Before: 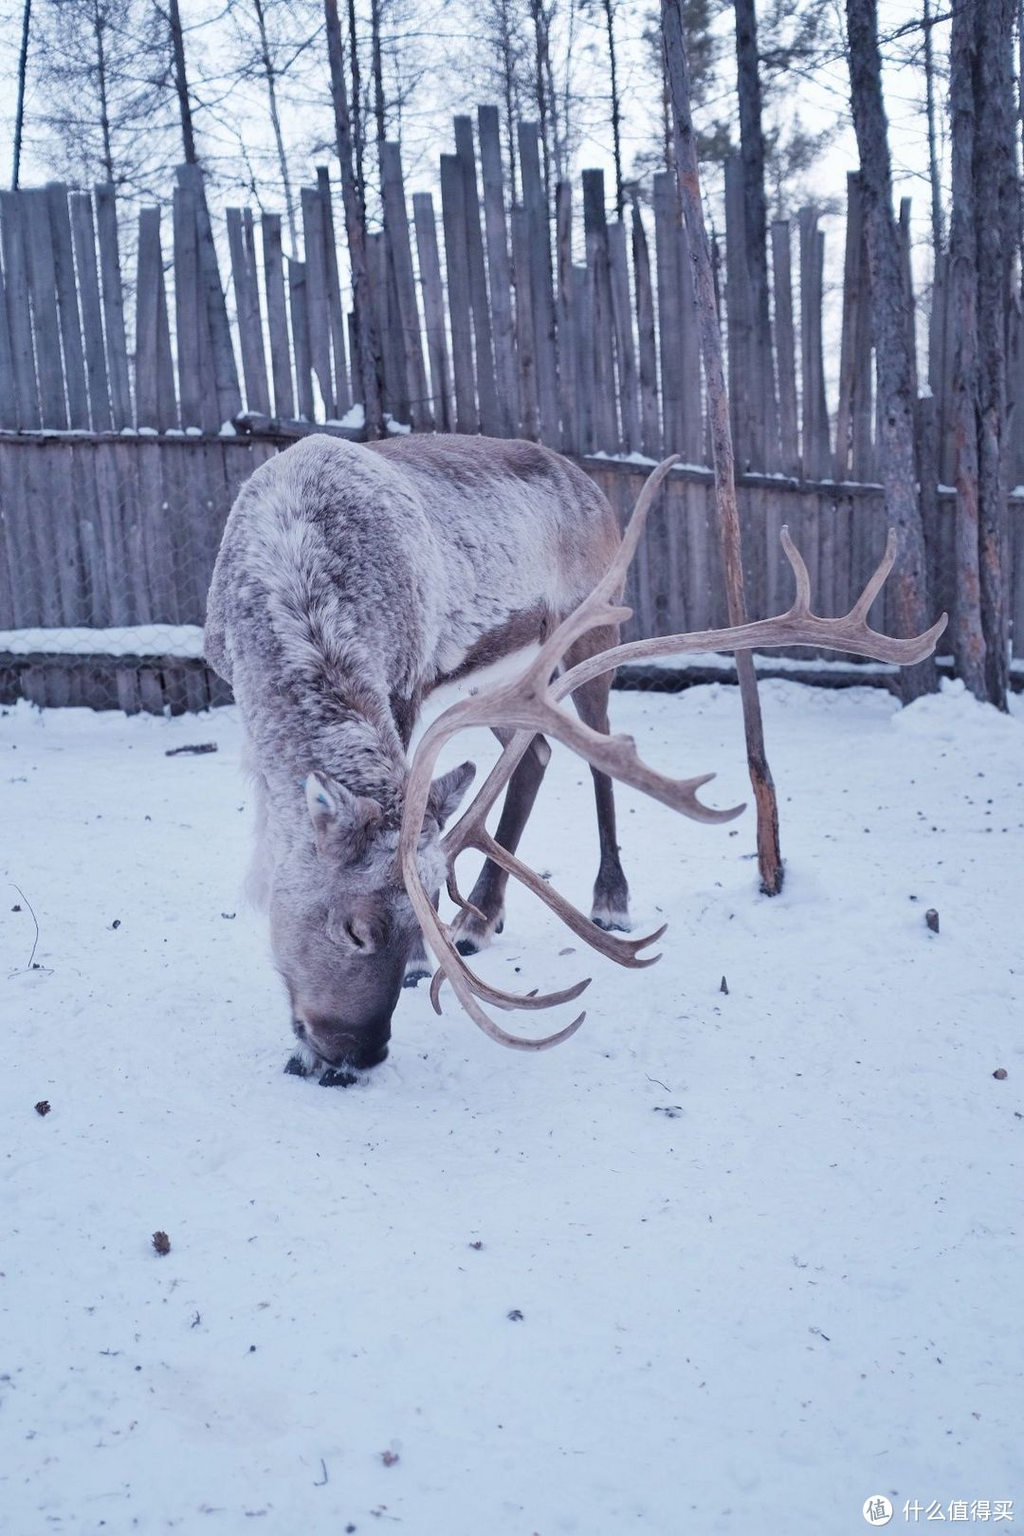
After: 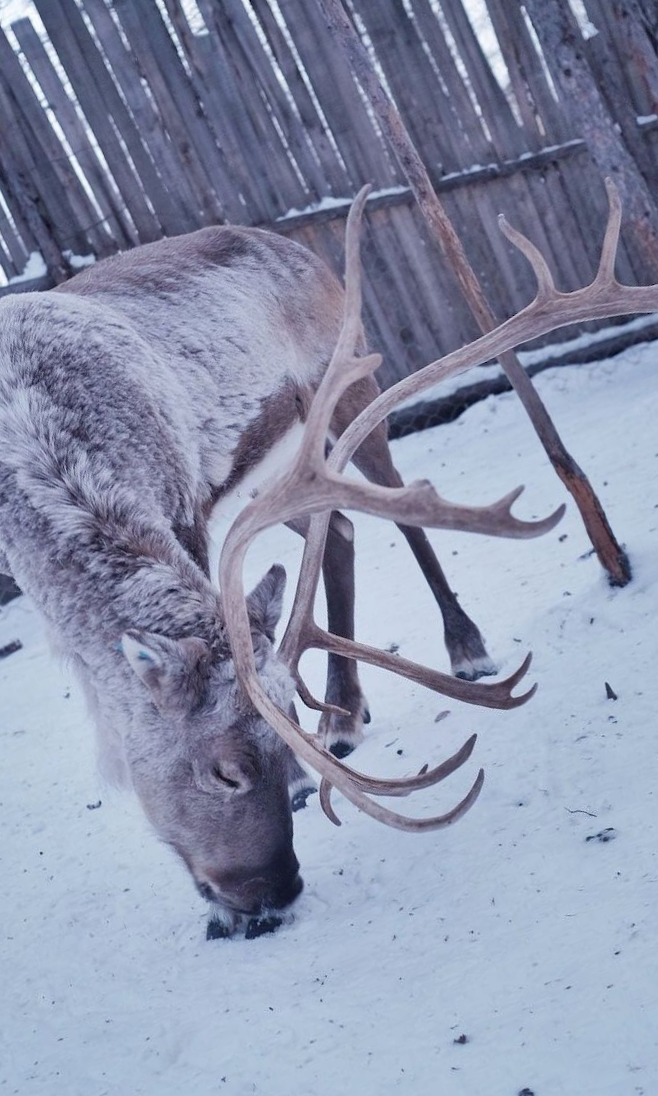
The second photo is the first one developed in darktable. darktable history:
shadows and highlights: low approximation 0.01, soften with gaussian
crop and rotate: angle 20.48°, left 6.716%, right 4.126%, bottom 1.103%
